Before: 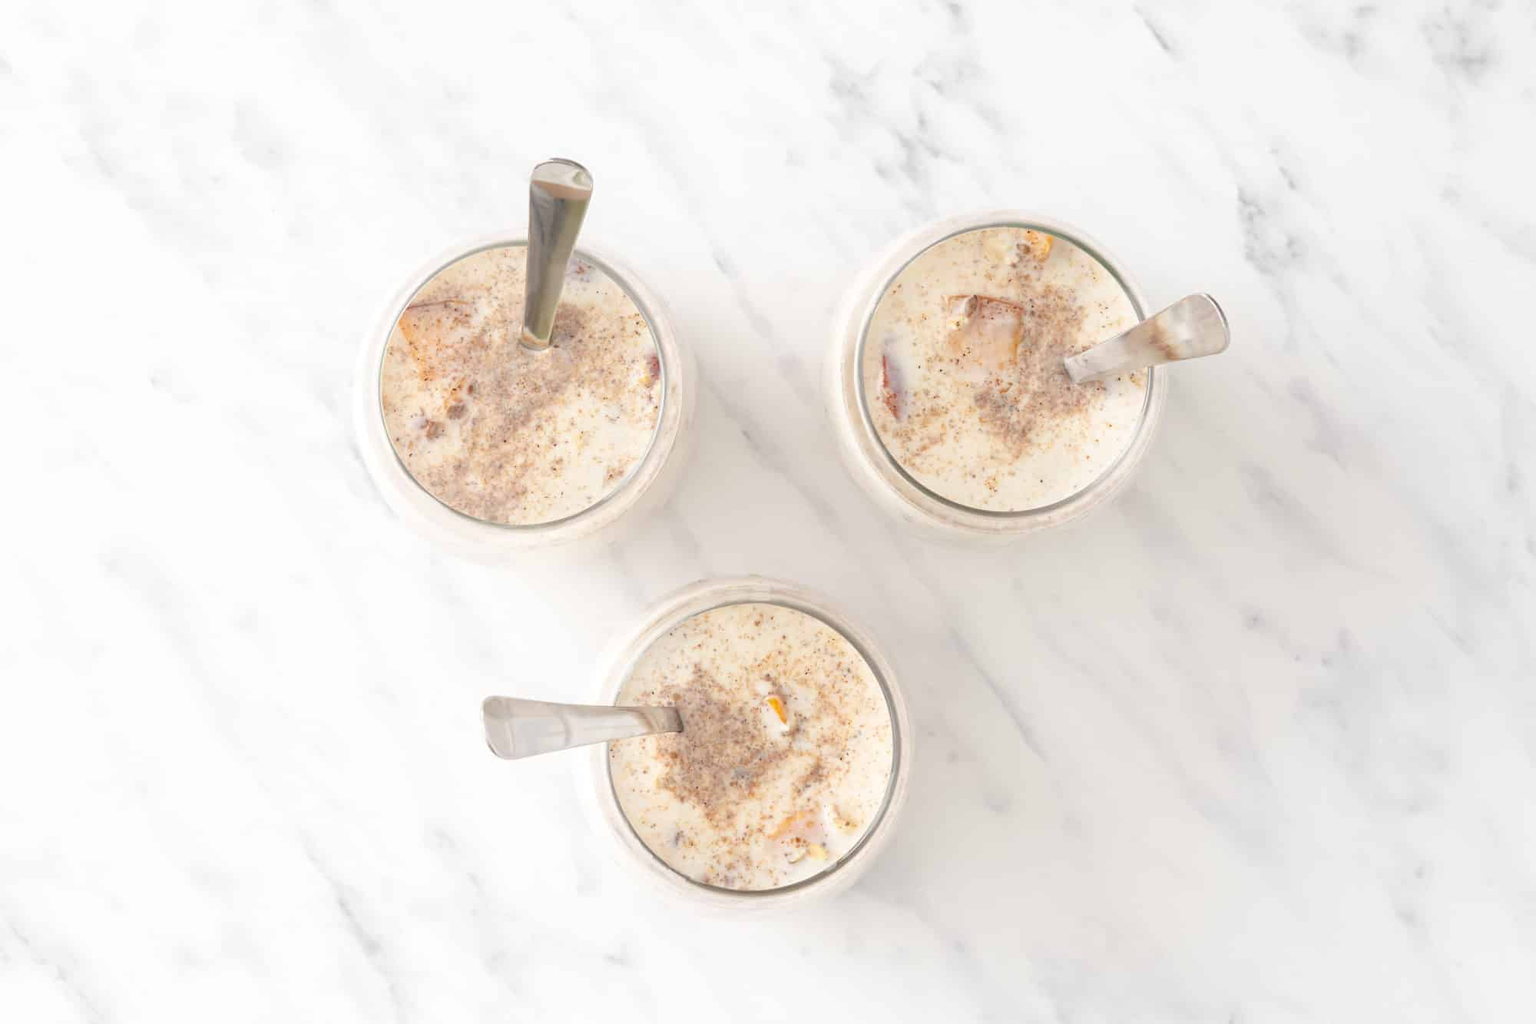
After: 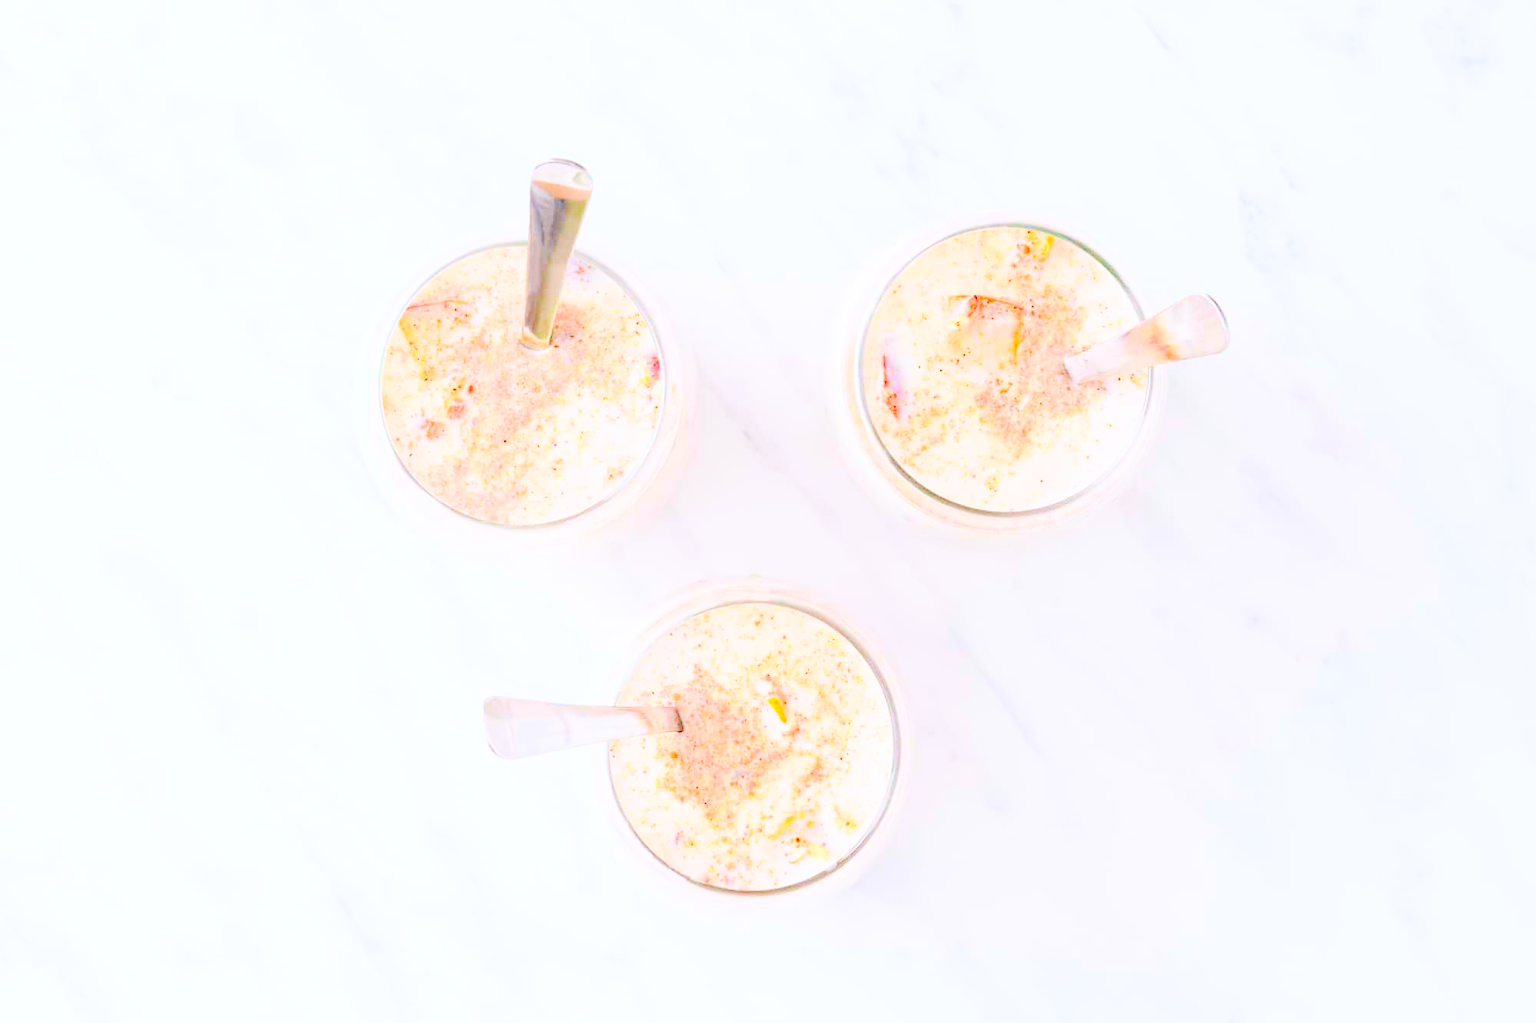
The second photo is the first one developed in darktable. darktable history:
color calibration: illuminant as shot in camera, x 0.358, y 0.373, temperature 4628.91 K
contrast brightness saturation: contrast 0.197, brightness 0.169, saturation 0.224
color correction: highlights b* 0.057, saturation 1.76
base curve: curves: ch0 [(0, 0) (0.036, 0.025) (0.121, 0.166) (0.206, 0.329) (0.605, 0.79) (1, 1)], preserve colors none
